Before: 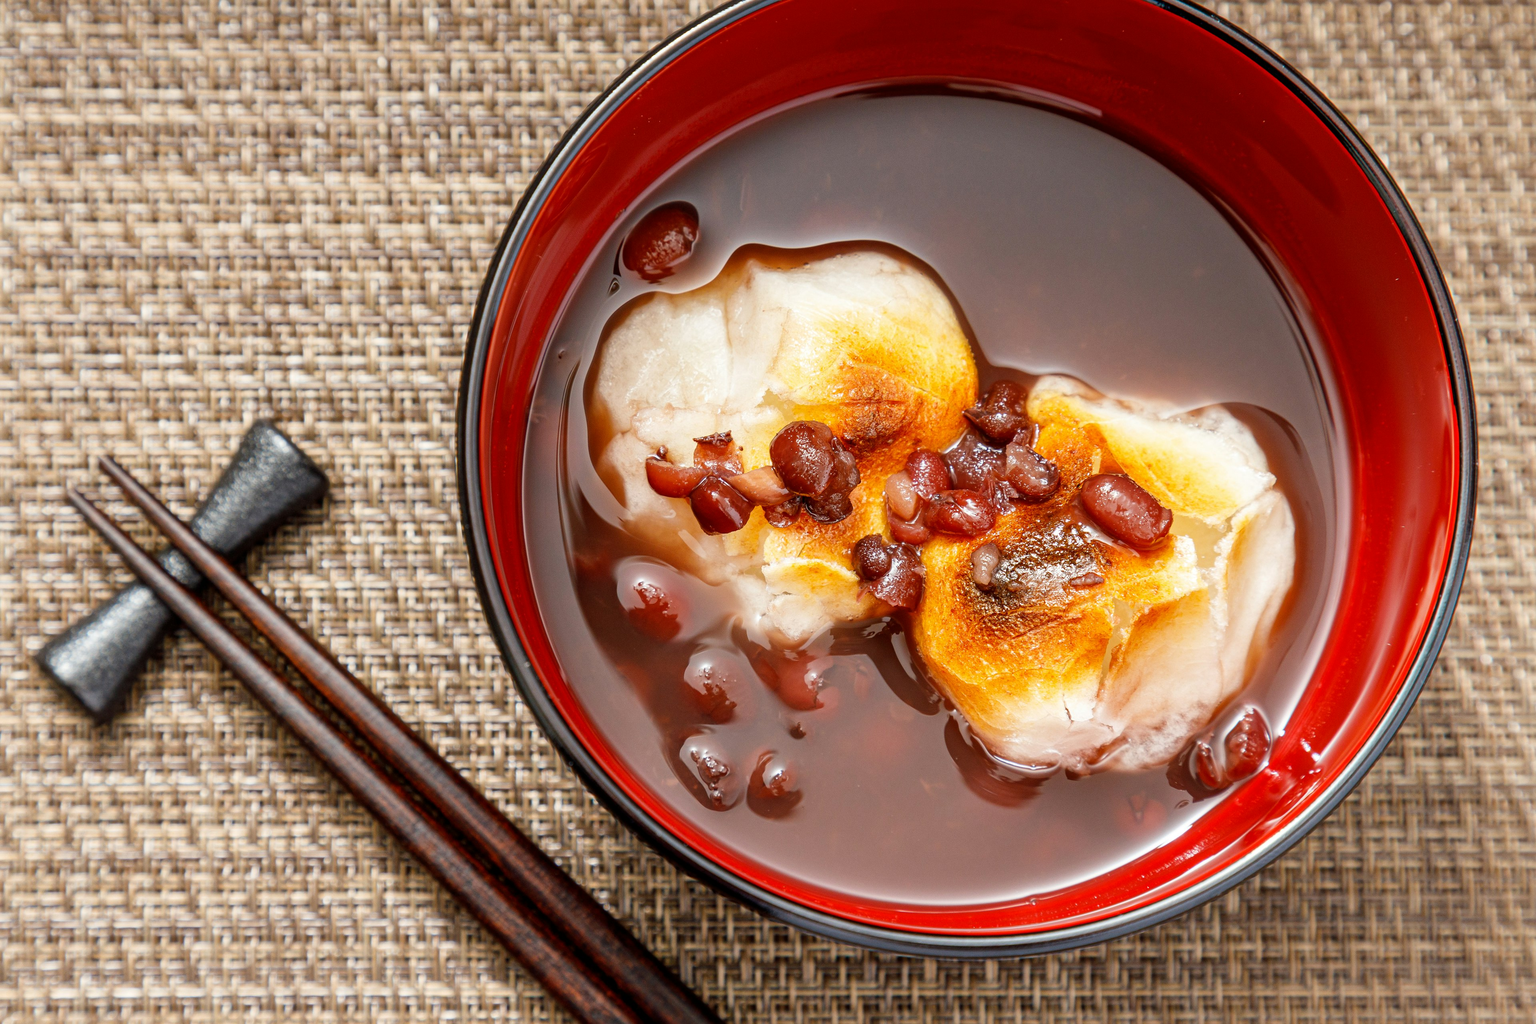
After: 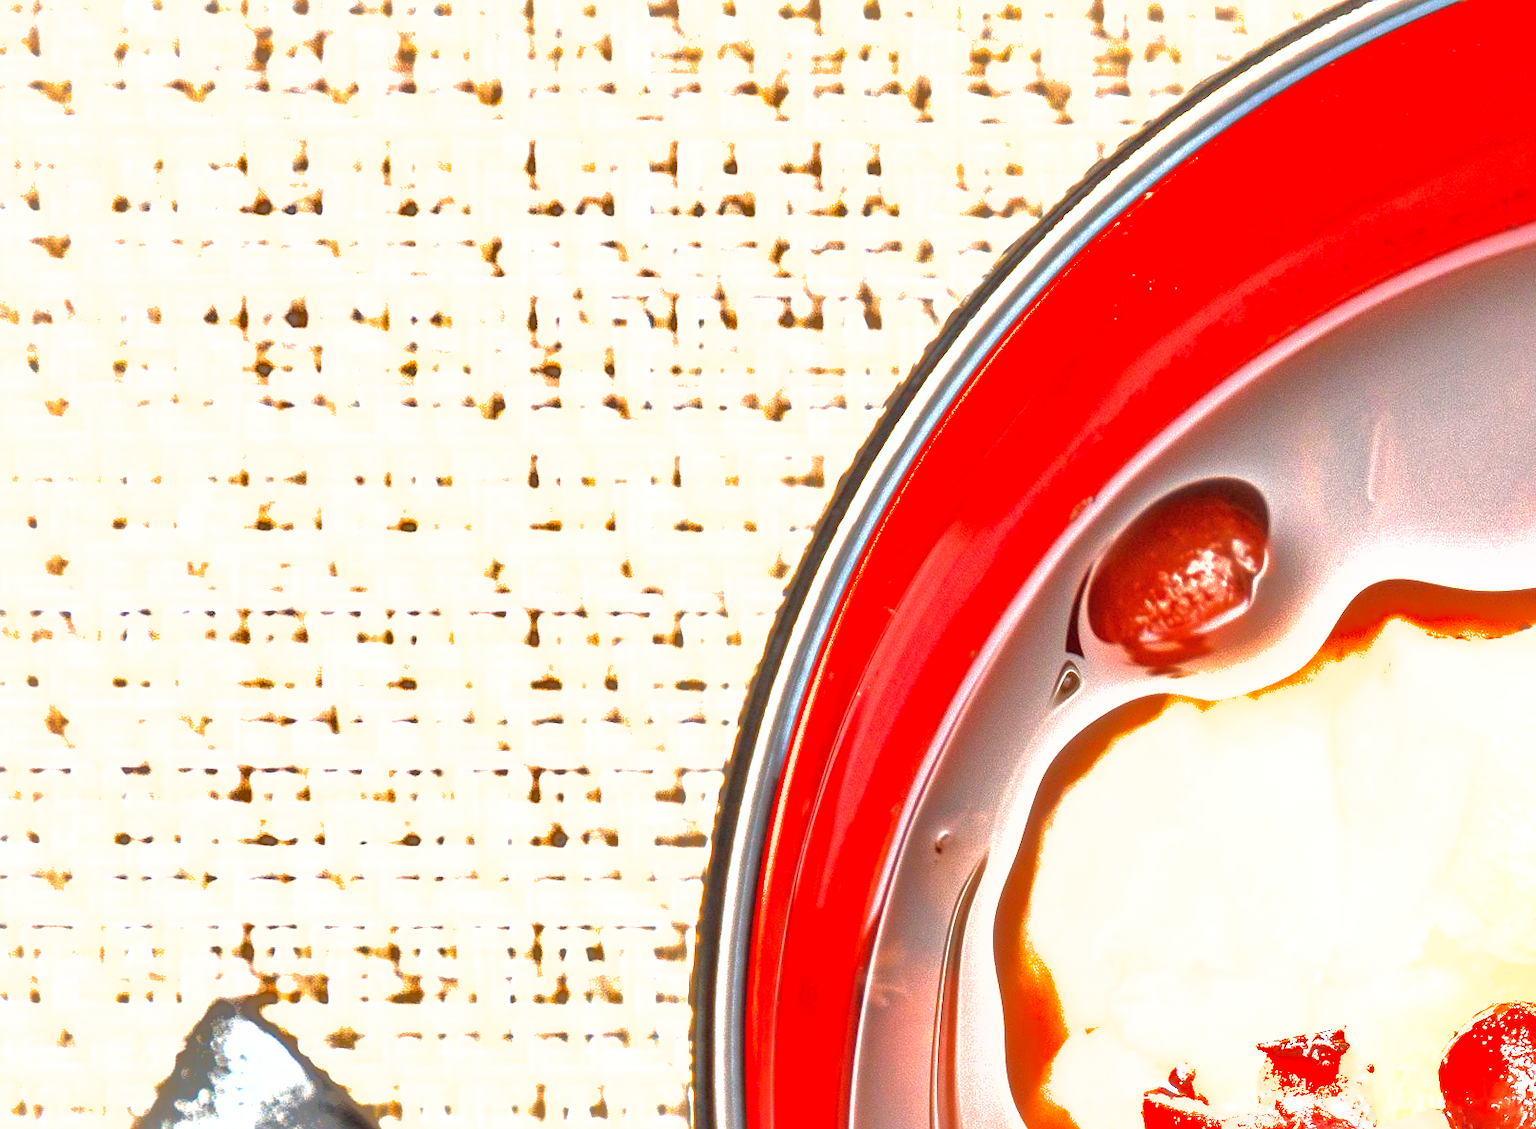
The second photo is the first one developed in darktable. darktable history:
crop and rotate: left 10.817%, top 0.062%, right 47.194%, bottom 53.626%
shadows and highlights: highlights -60
exposure: black level correction 0, exposure 2.327 EV, compensate exposure bias true, compensate highlight preservation false
